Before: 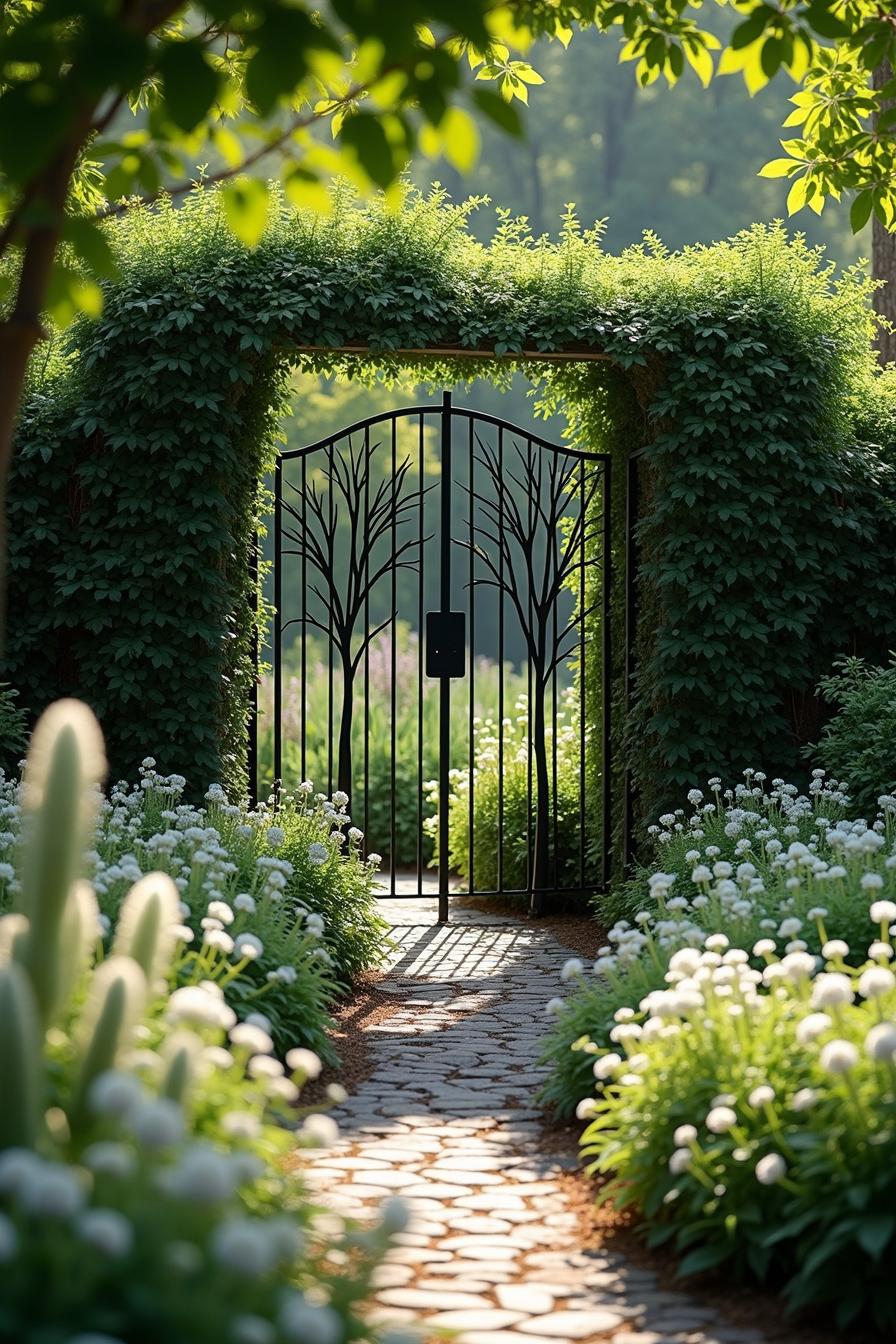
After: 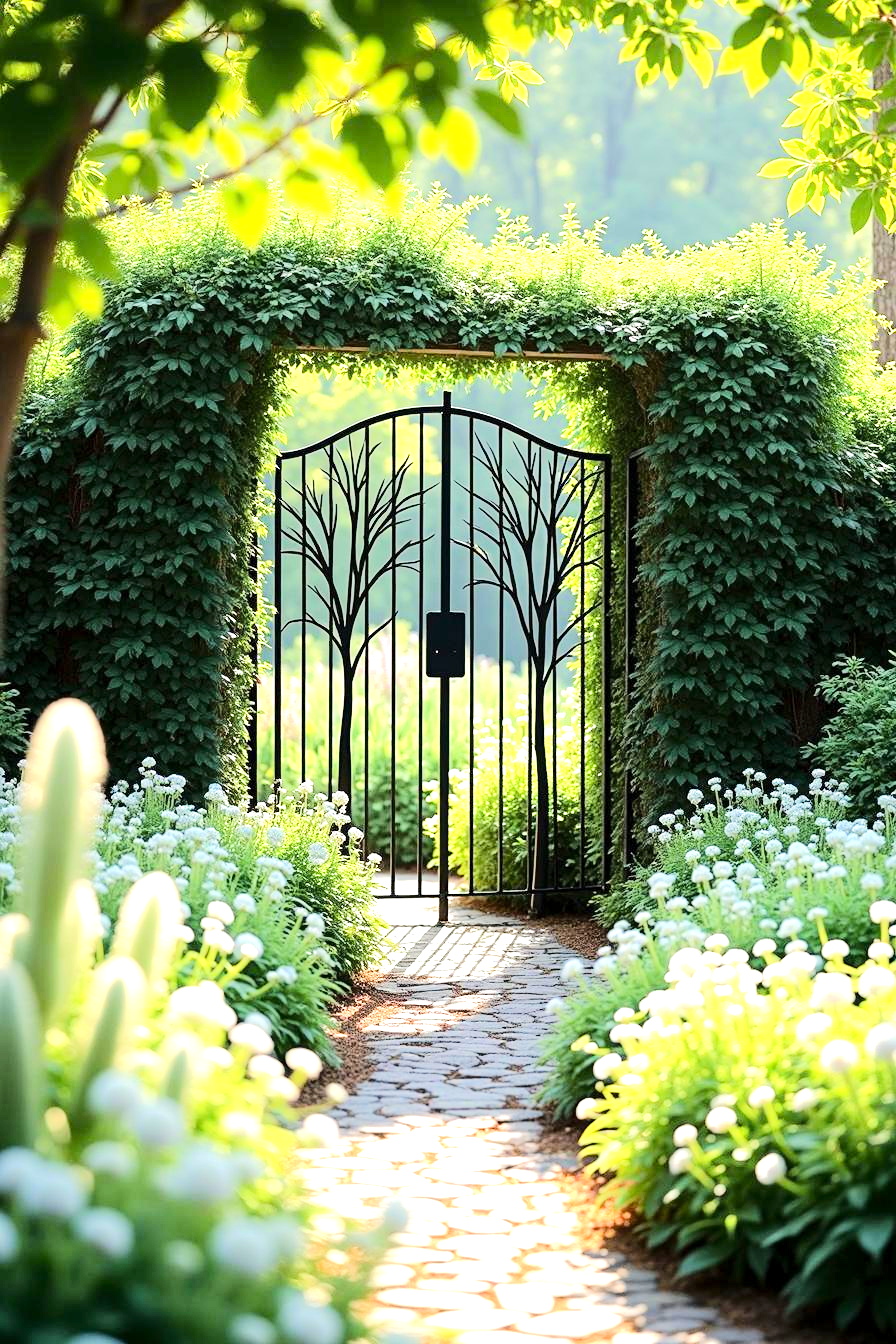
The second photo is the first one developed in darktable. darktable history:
tone equalizer: -7 EV 0.148 EV, -6 EV 0.57 EV, -5 EV 1.19 EV, -4 EV 1.3 EV, -3 EV 1.18 EV, -2 EV 0.6 EV, -1 EV 0.152 EV, edges refinement/feathering 500, mask exposure compensation -1.57 EV, preserve details no
exposure: black level correction 0.001, exposure 1.13 EV, compensate highlight preservation false
